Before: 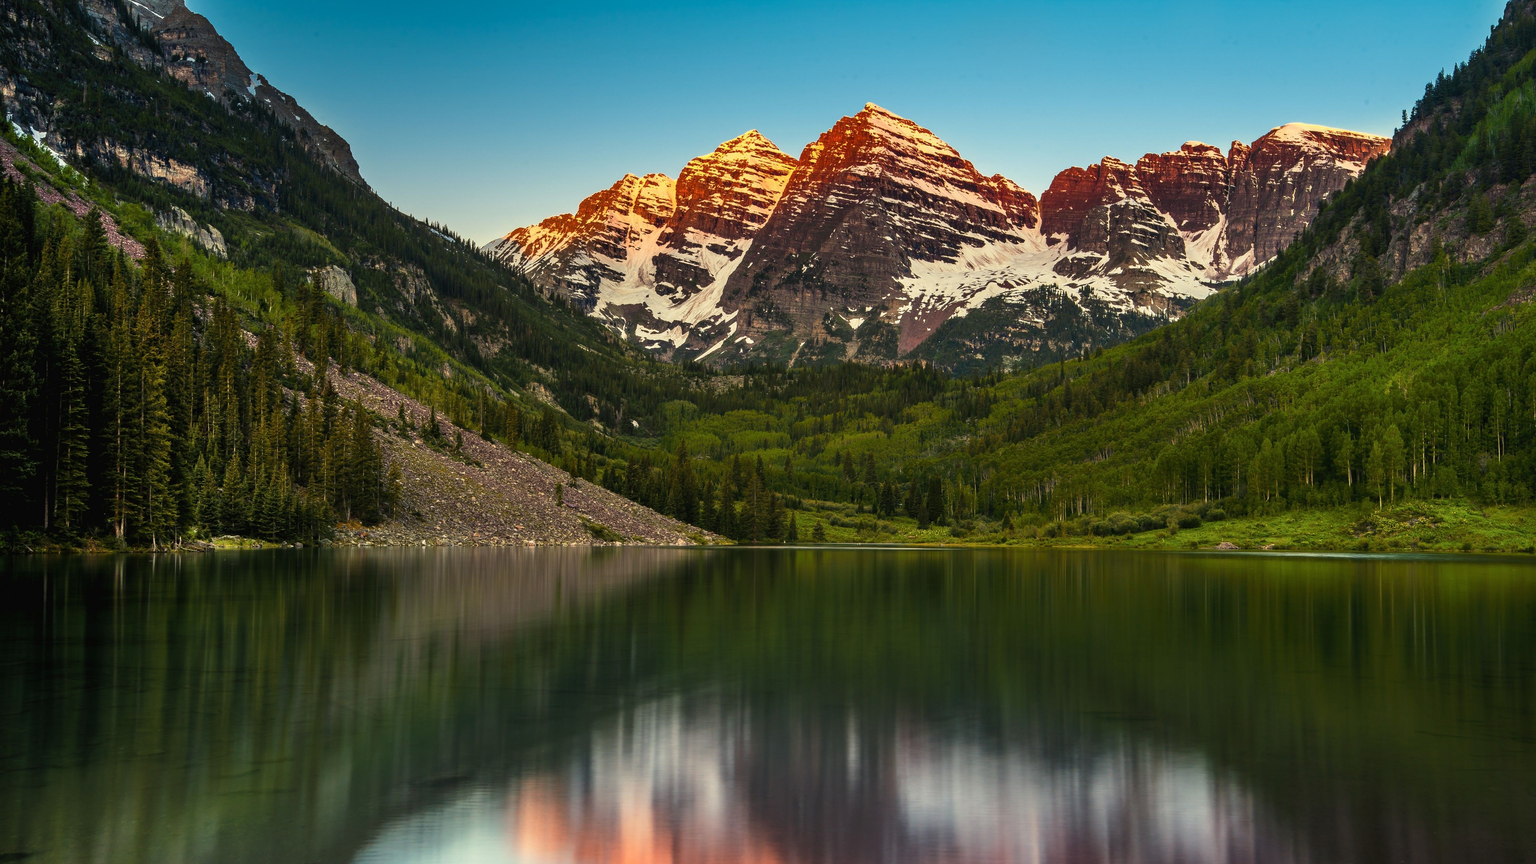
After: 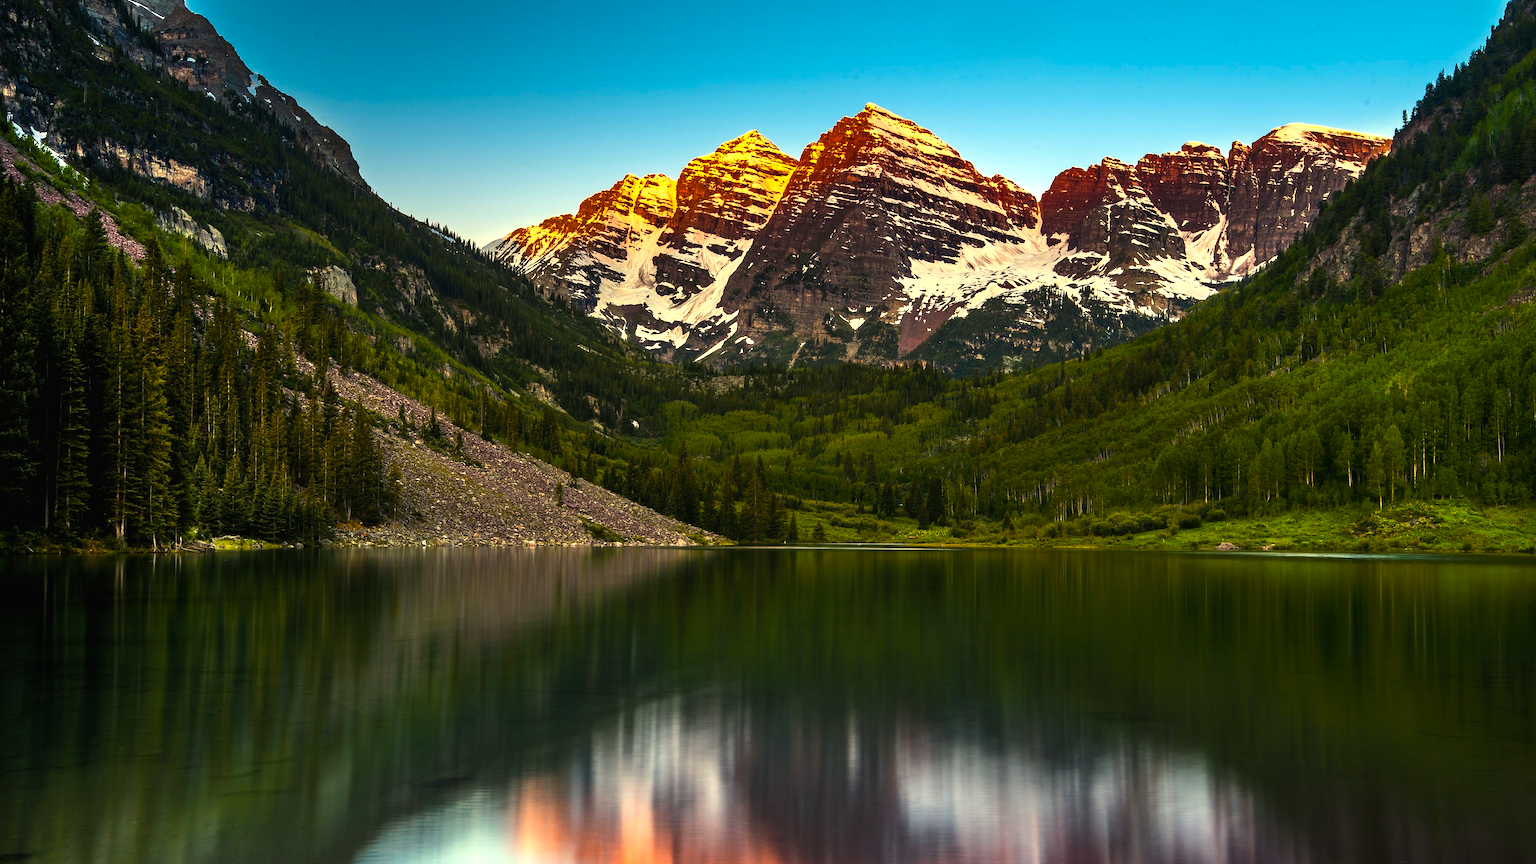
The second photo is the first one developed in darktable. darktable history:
color balance rgb: linear chroma grading › global chroma 8.715%, perceptual saturation grading › global saturation 9.932%, perceptual brilliance grading › global brilliance 15.62%, perceptual brilliance grading › shadows -34.429%, global vibrance 20.581%
